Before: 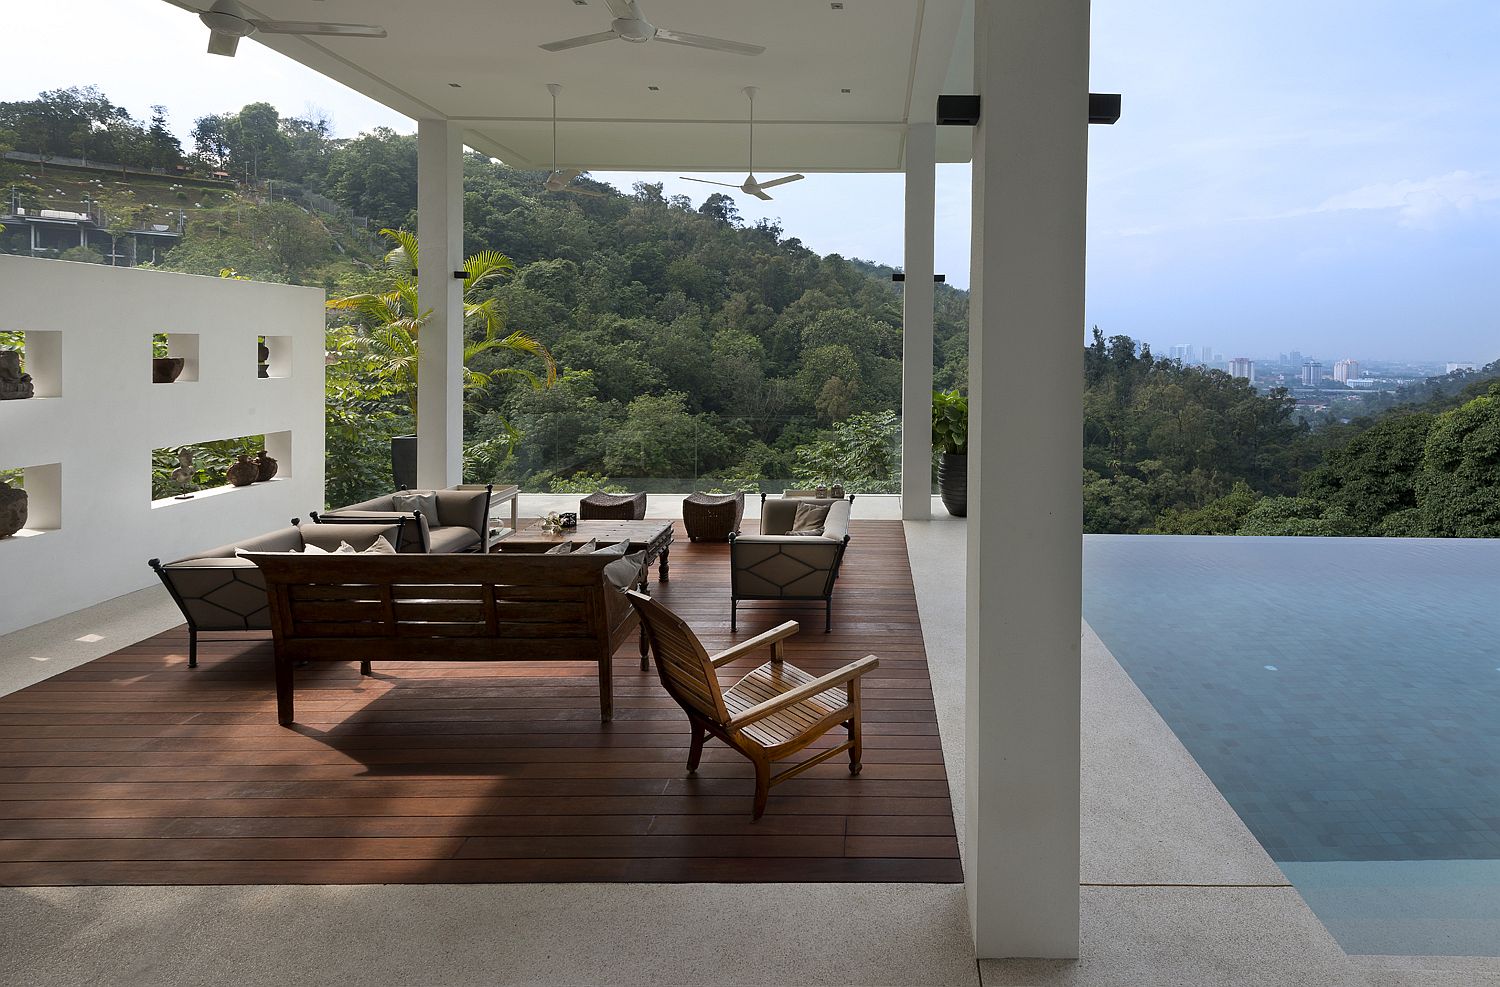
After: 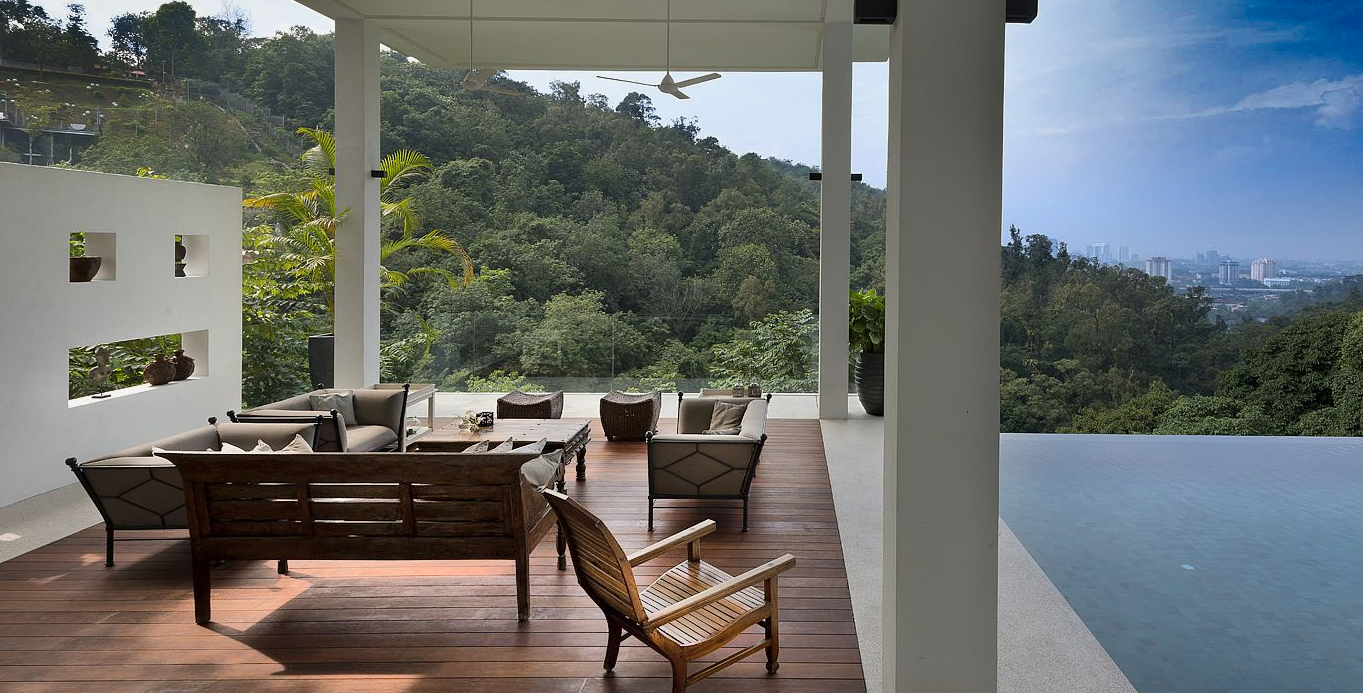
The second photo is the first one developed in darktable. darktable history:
crop: left 5.596%, top 10.314%, right 3.534%, bottom 19.395%
shadows and highlights: radius 123.98, shadows 100, white point adjustment -3, highlights -100, highlights color adjustment 89.84%, soften with gaussian
